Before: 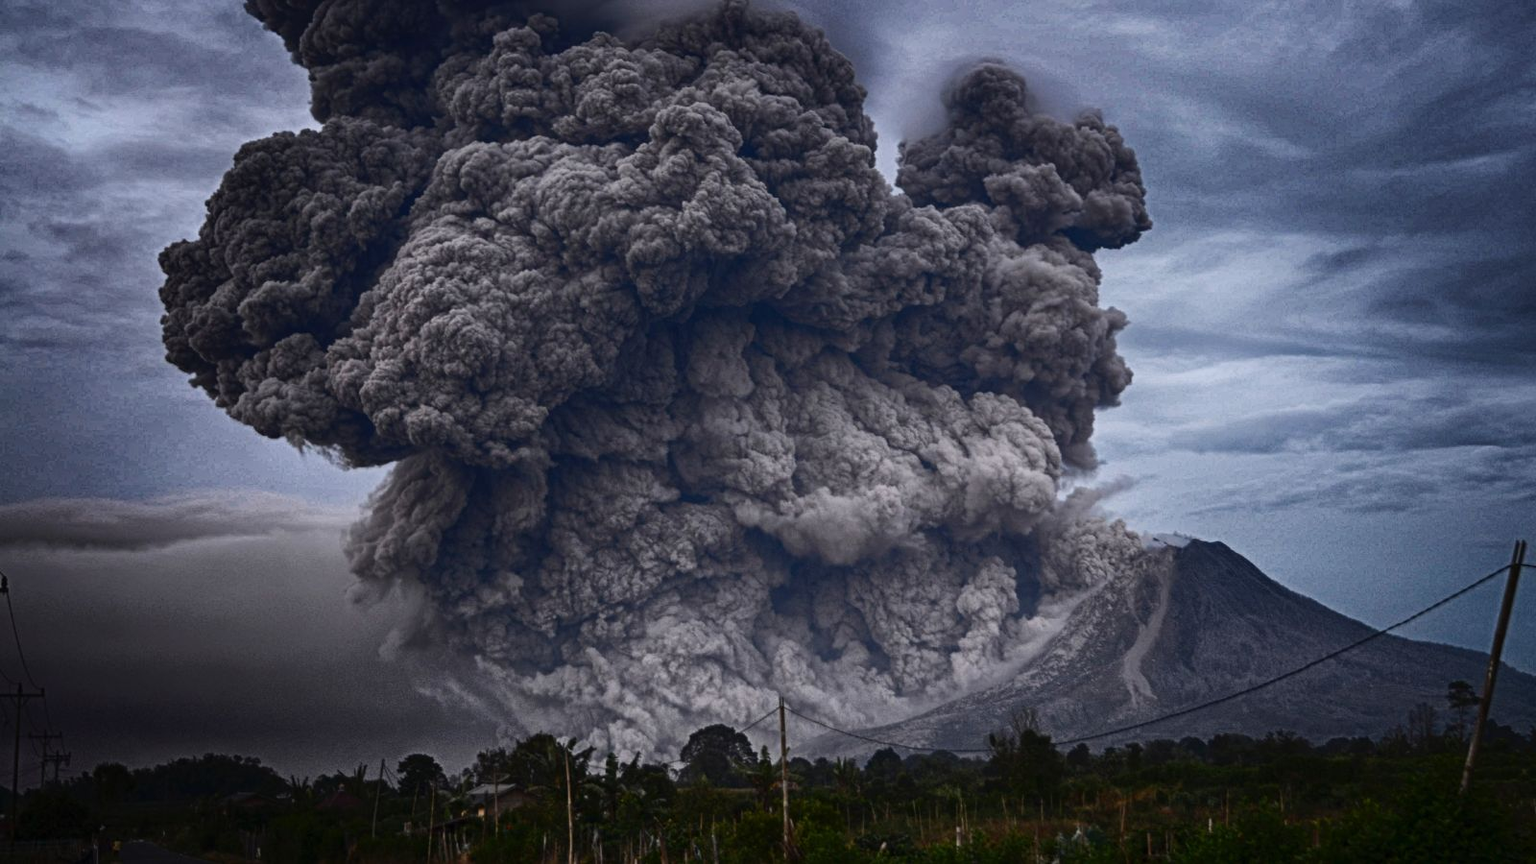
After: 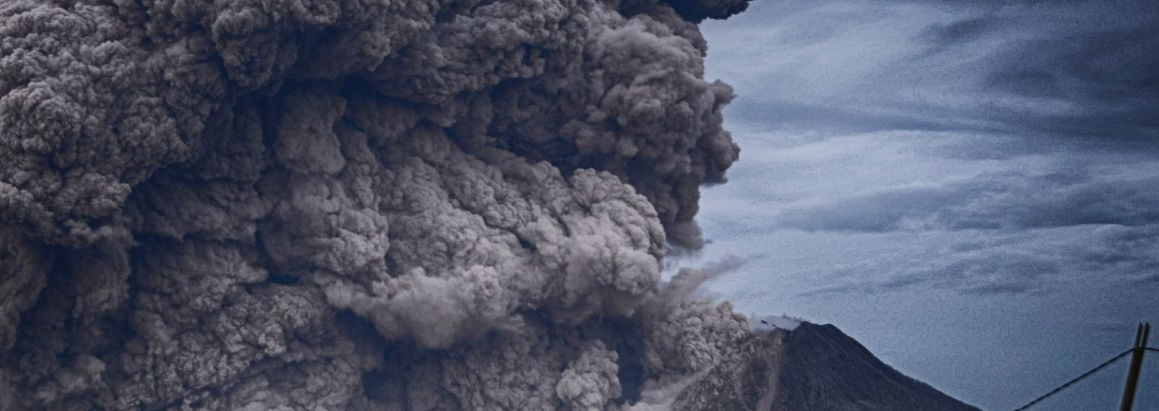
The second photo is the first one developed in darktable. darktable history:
shadows and highlights: shadows 24.89, highlights -69.67
crop and rotate: left 27.544%, top 26.764%, bottom 27.524%
